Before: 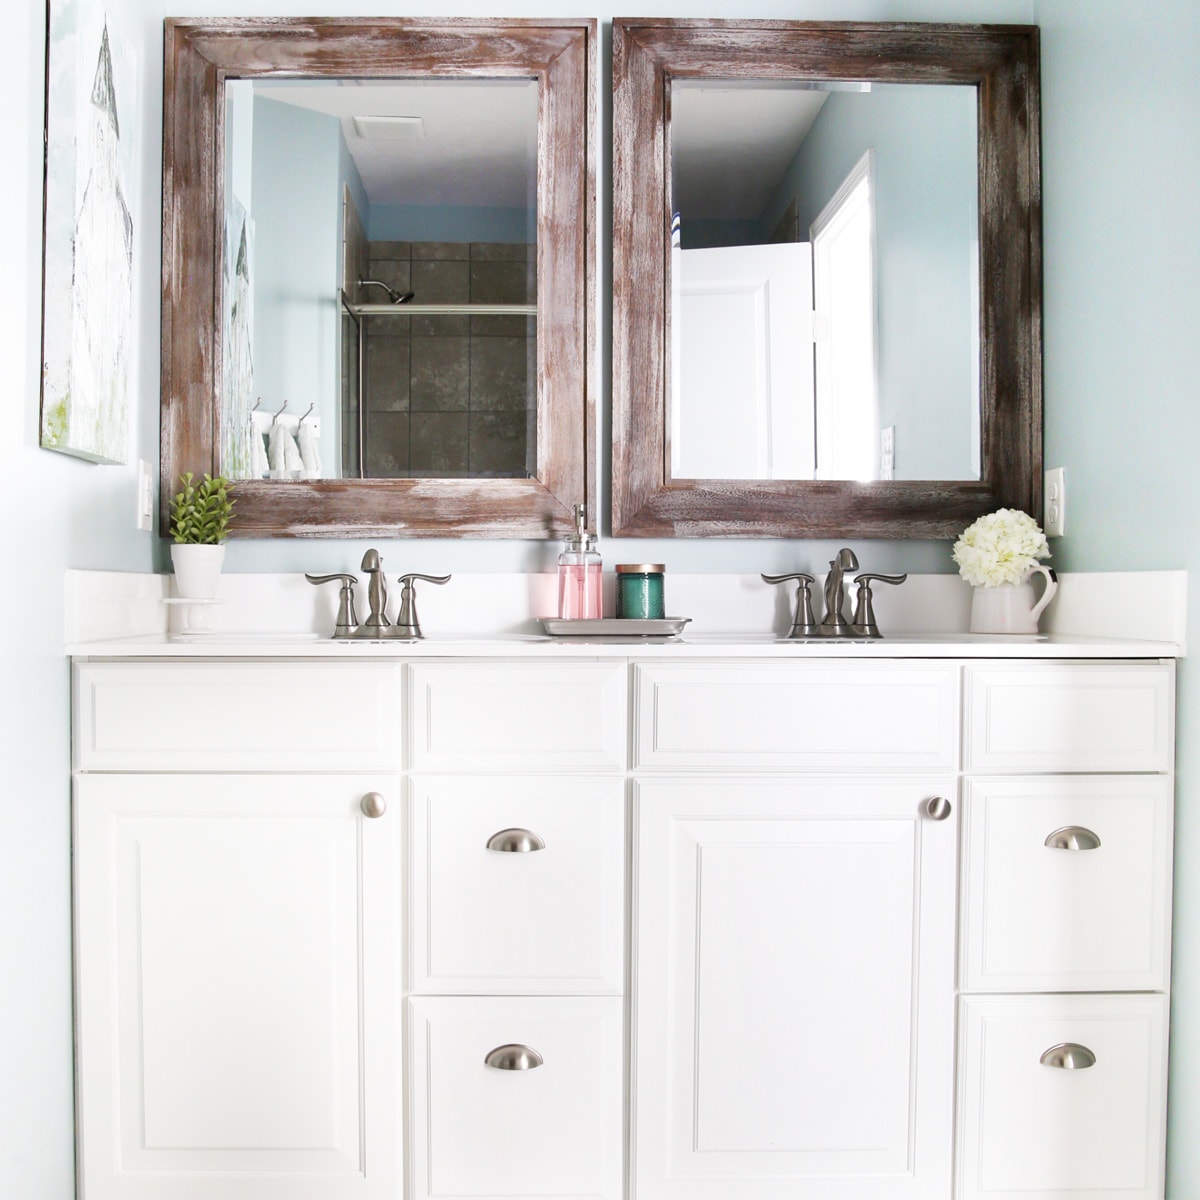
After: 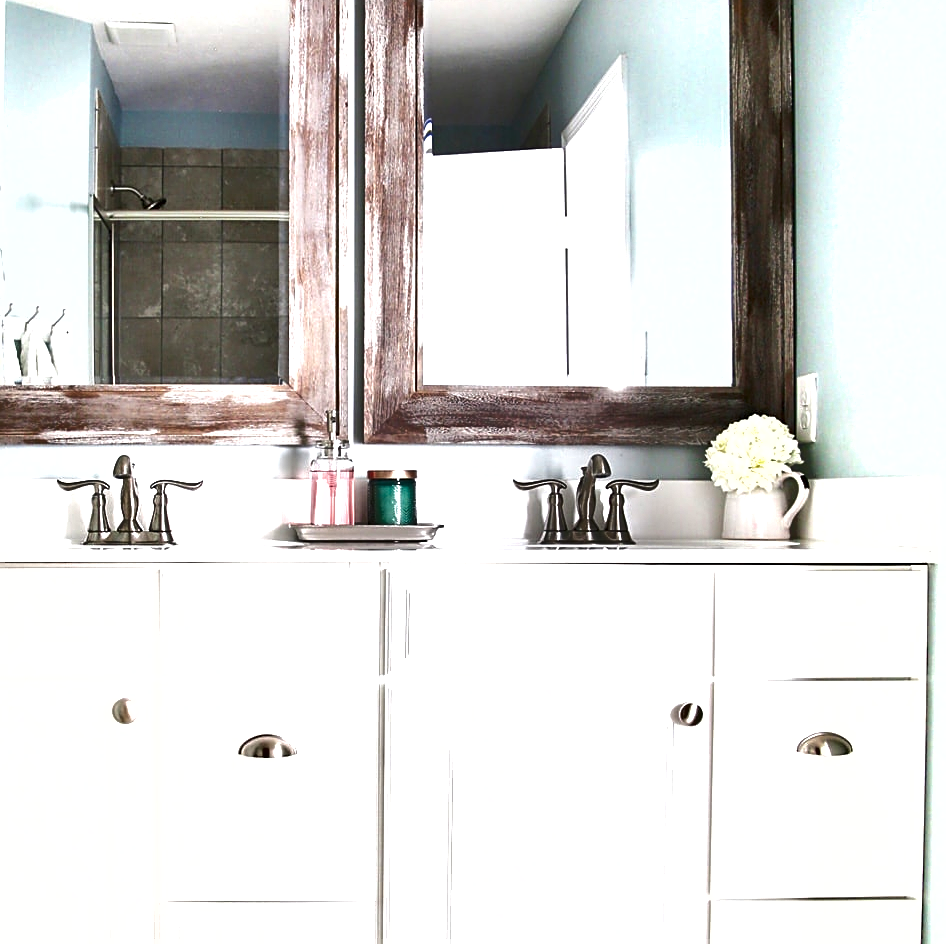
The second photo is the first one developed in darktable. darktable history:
crop and rotate: left 20.74%, top 7.912%, right 0.375%, bottom 13.378%
shadows and highlights: low approximation 0.01, soften with gaussian
local contrast: mode bilateral grid, contrast 20, coarseness 50, detail 150%, midtone range 0.2
exposure: black level correction 0, exposure 0.7 EV, compensate exposure bias true, compensate highlight preservation false
sharpen: on, module defaults
